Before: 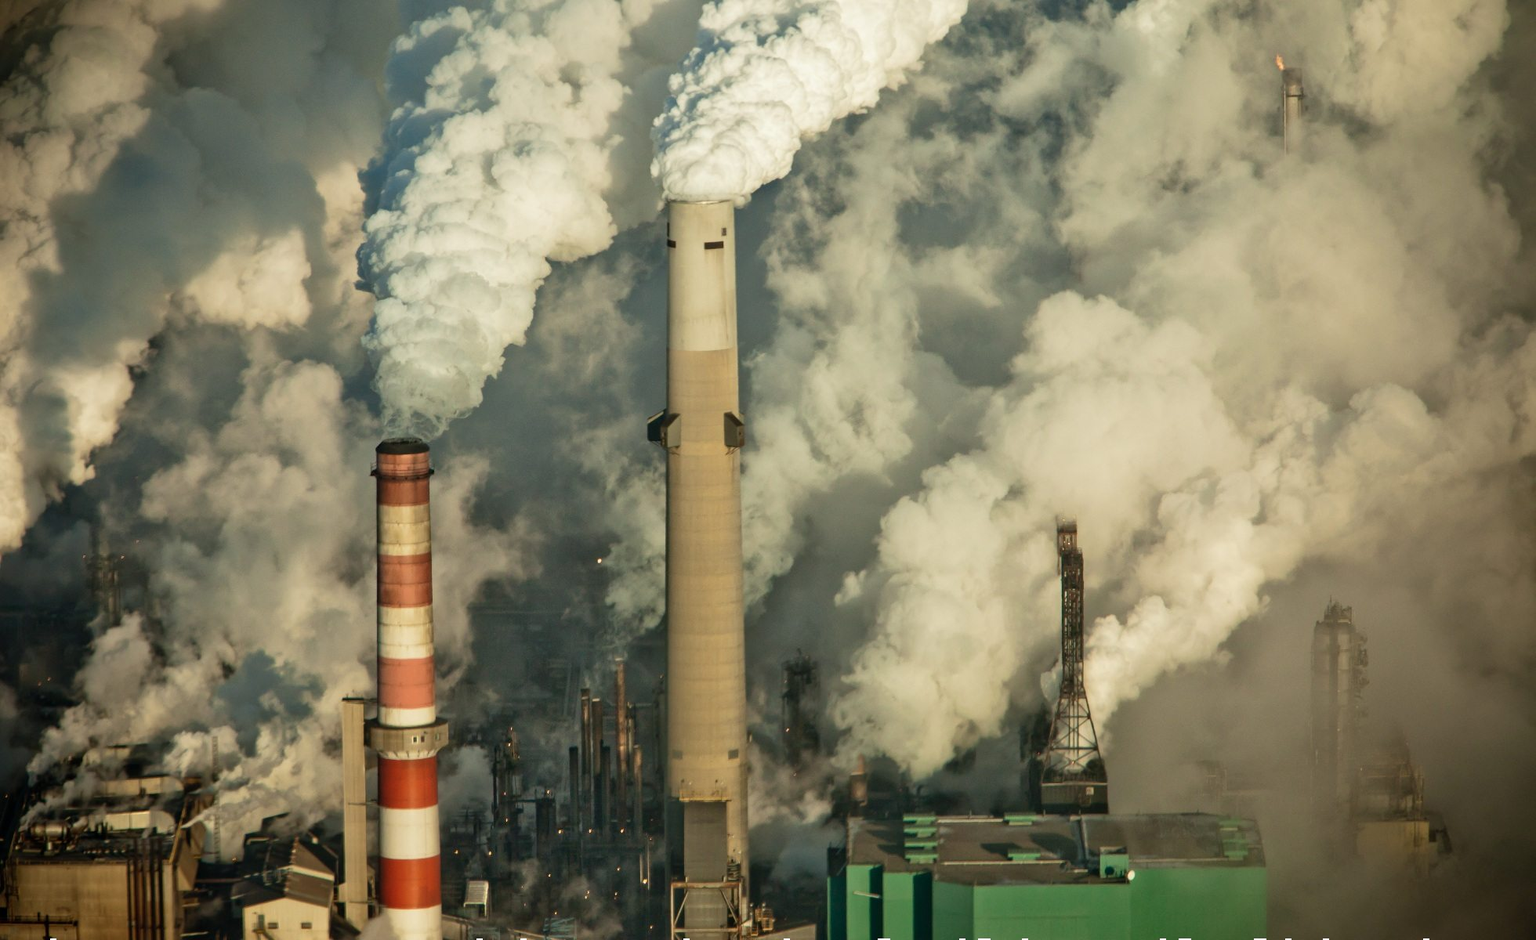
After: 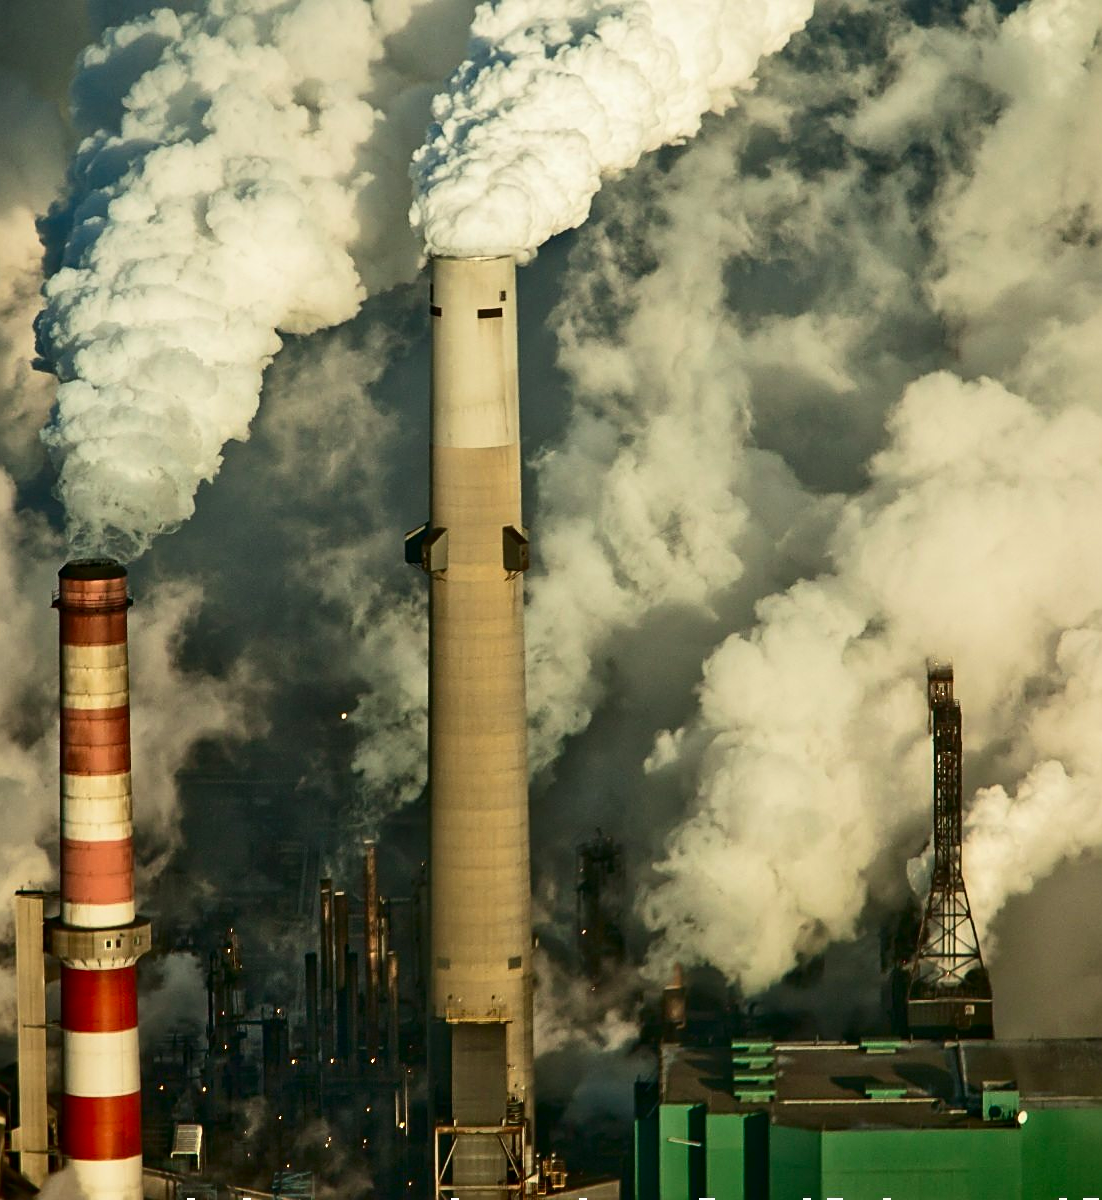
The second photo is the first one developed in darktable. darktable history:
sharpen: on, module defaults
crop: left 21.496%, right 22.254%
contrast brightness saturation: contrast 0.21, brightness -0.11, saturation 0.21
